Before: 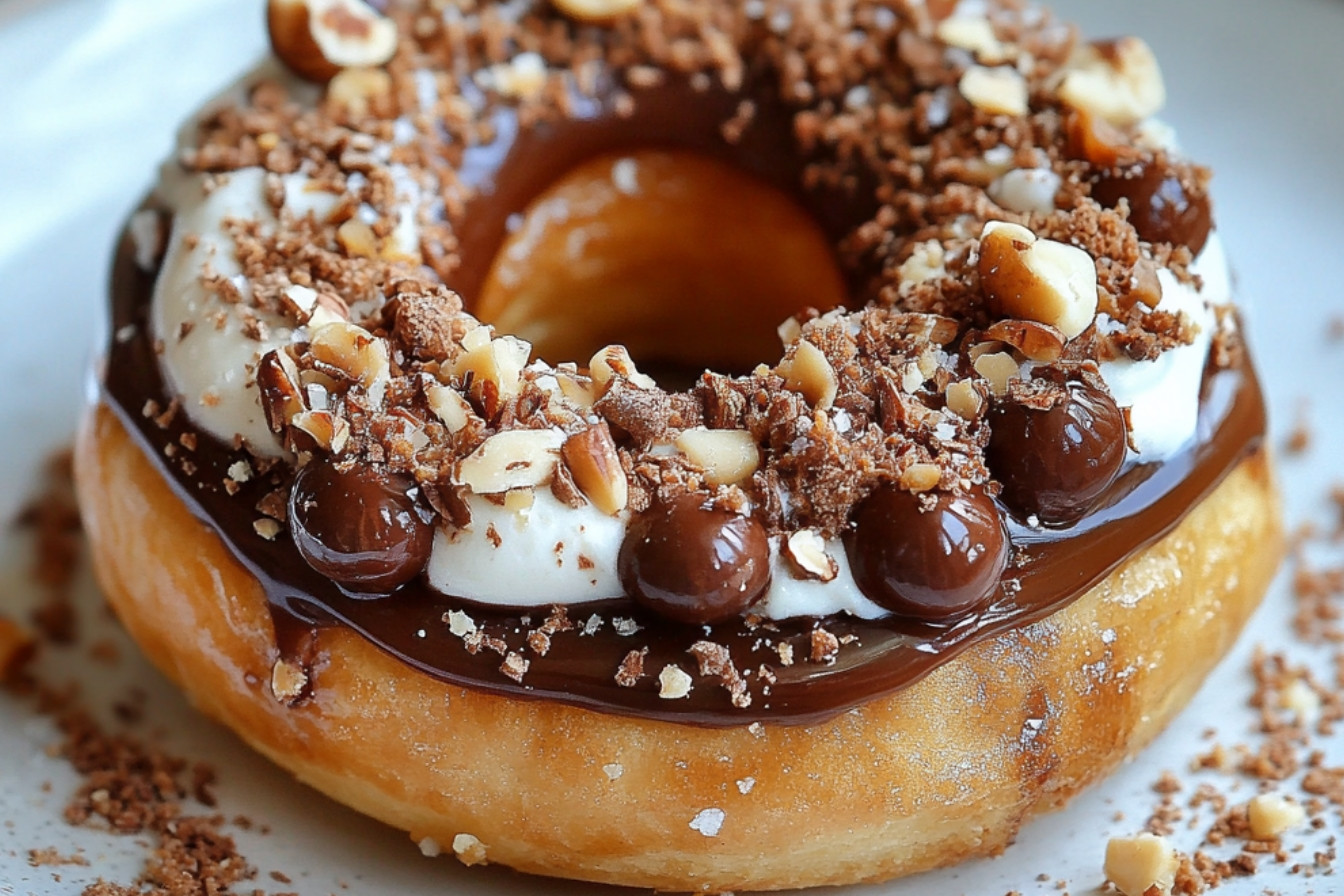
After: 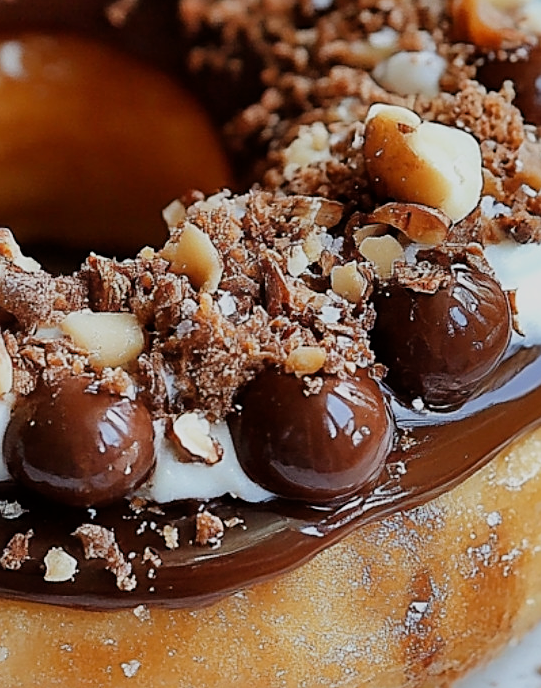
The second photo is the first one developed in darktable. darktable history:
filmic rgb: black relative exposure -7.99 EV, white relative exposure 4.05 EV, hardness 4.1
crop: left 45.763%, top 13.086%, right 13.969%, bottom 10.038%
sharpen: on, module defaults
